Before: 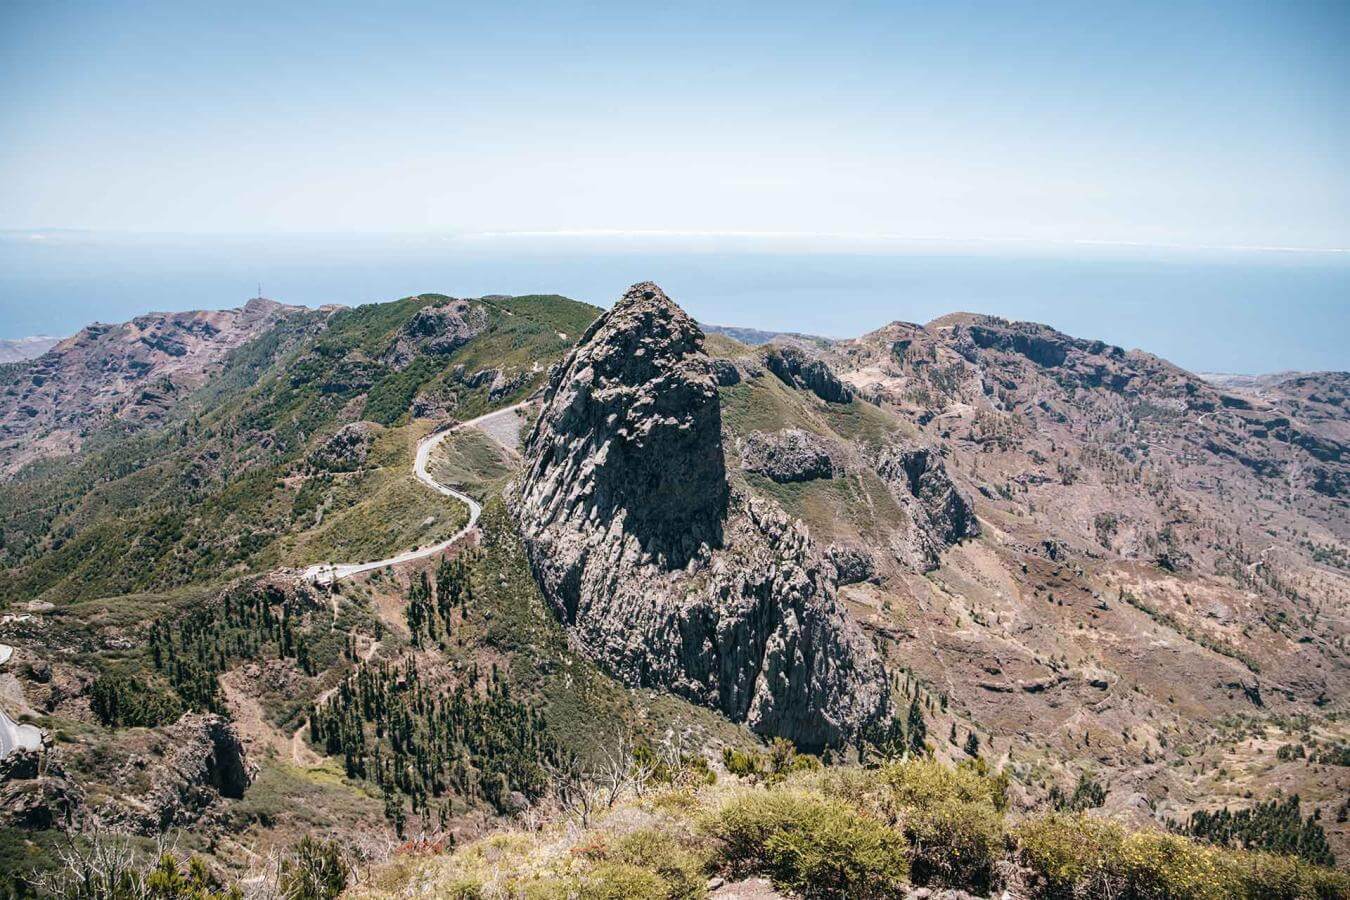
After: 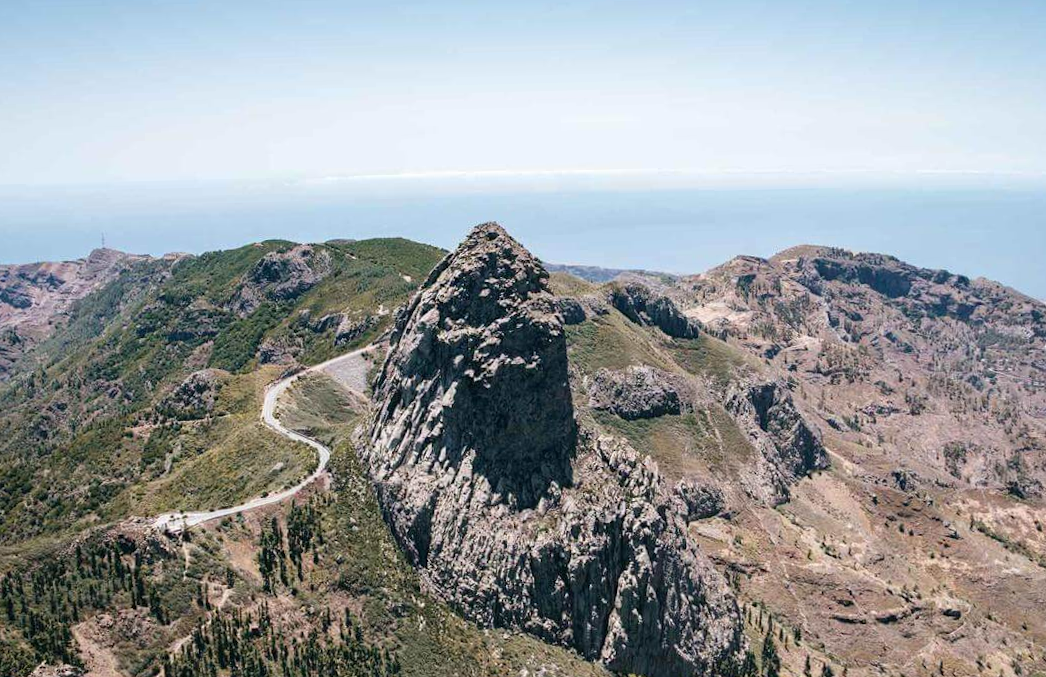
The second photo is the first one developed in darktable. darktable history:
crop and rotate: left 10.77%, top 5.1%, right 10.41%, bottom 16.76%
rotate and perspective: rotation -1.42°, crop left 0.016, crop right 0.984, crop top 0.035, crop bottom 0.965
